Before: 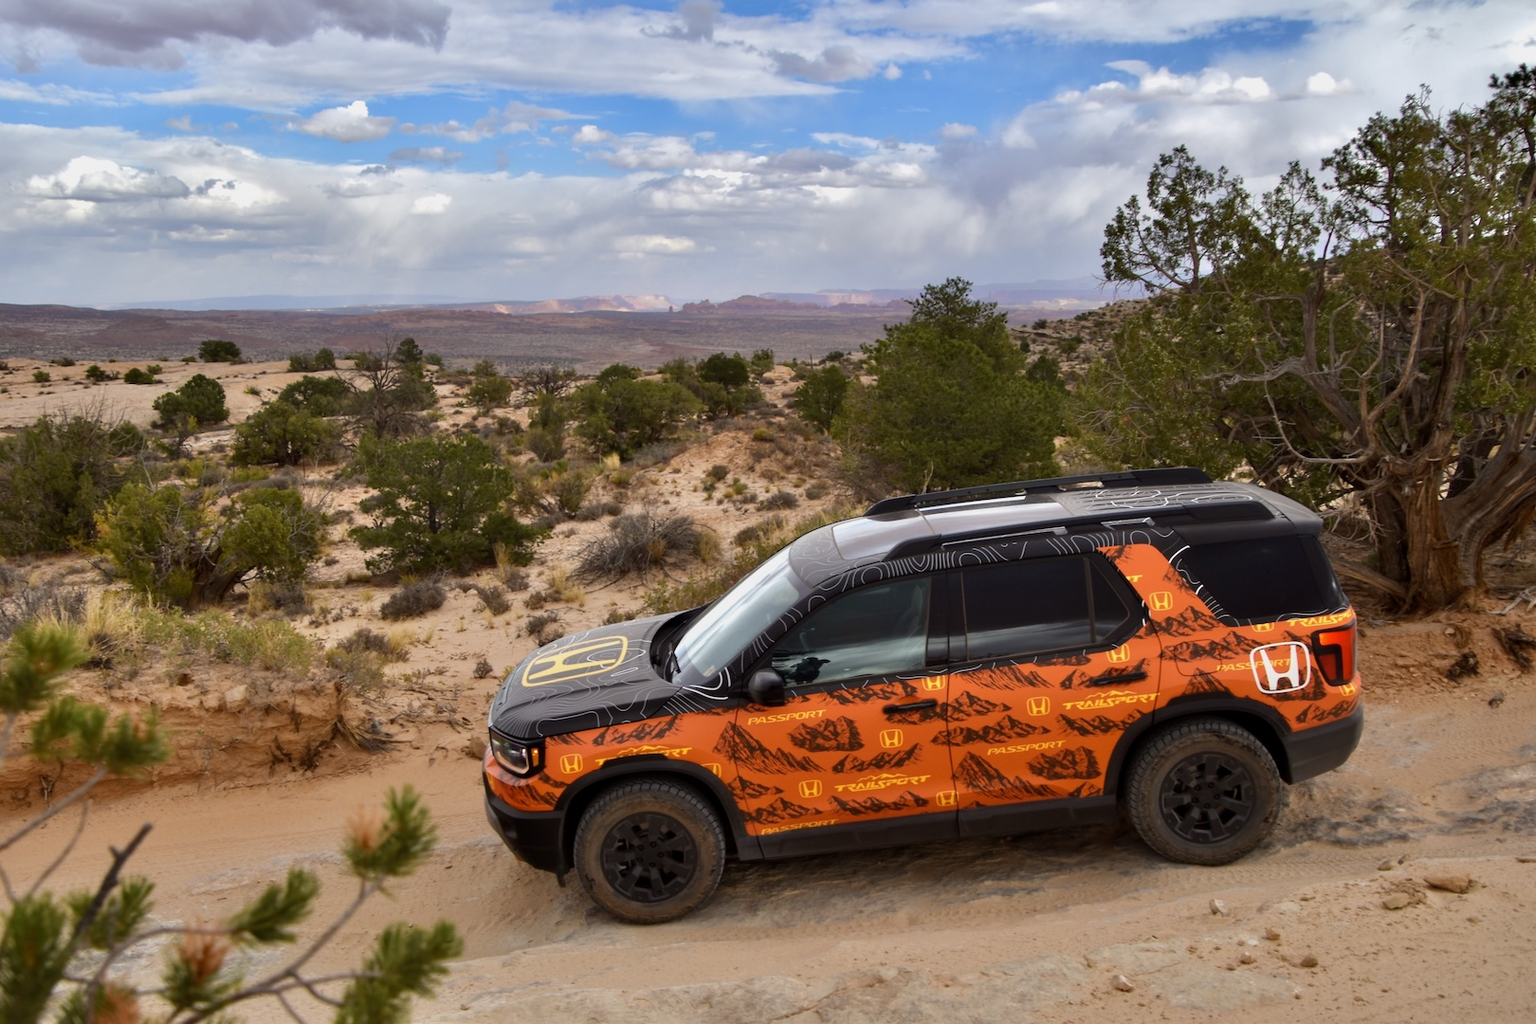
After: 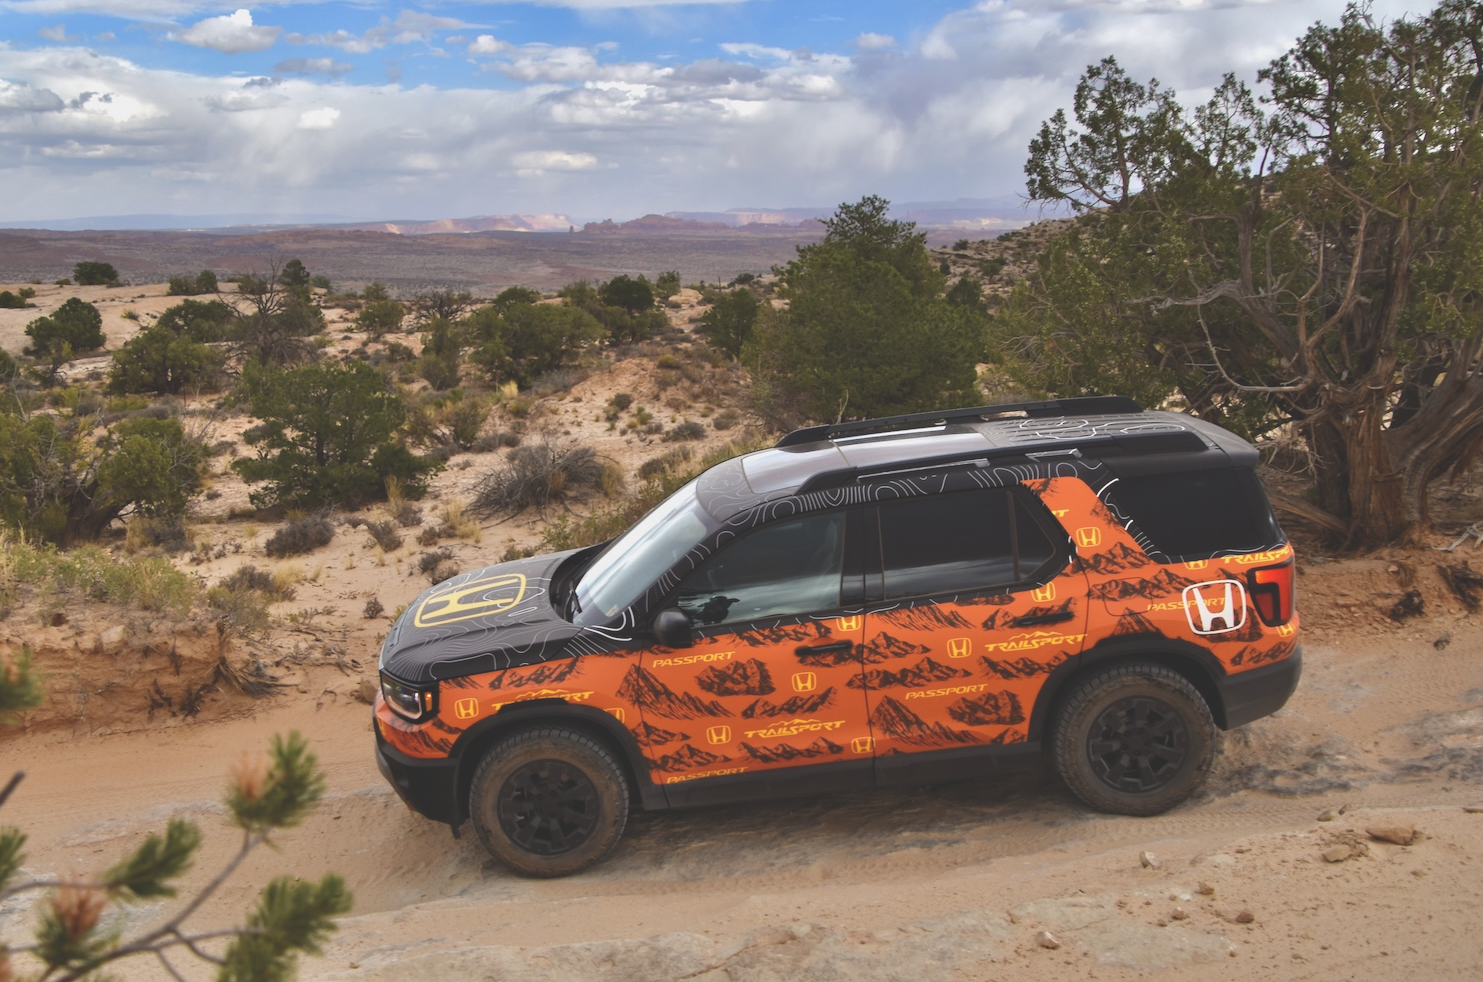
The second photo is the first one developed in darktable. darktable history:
crop and rotate: left 8.439%, top 9.047%
exposure: black level correction -0.026, compensate highlight preservation false
